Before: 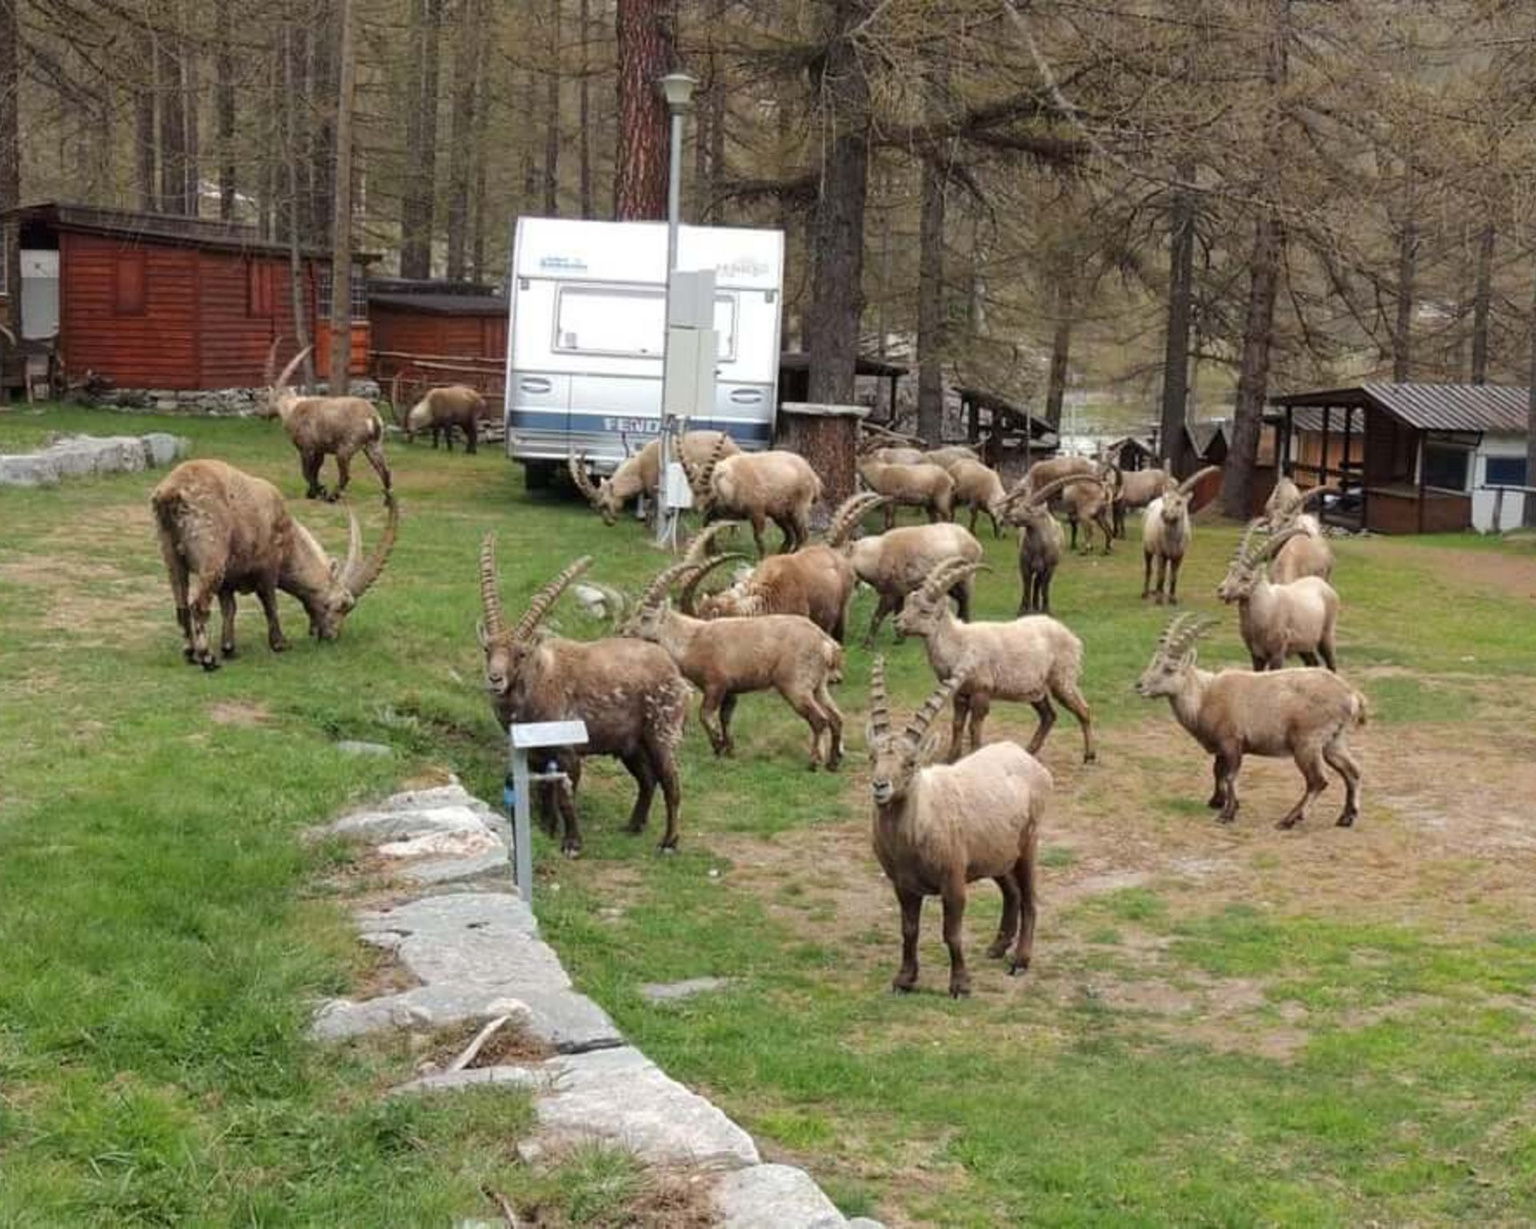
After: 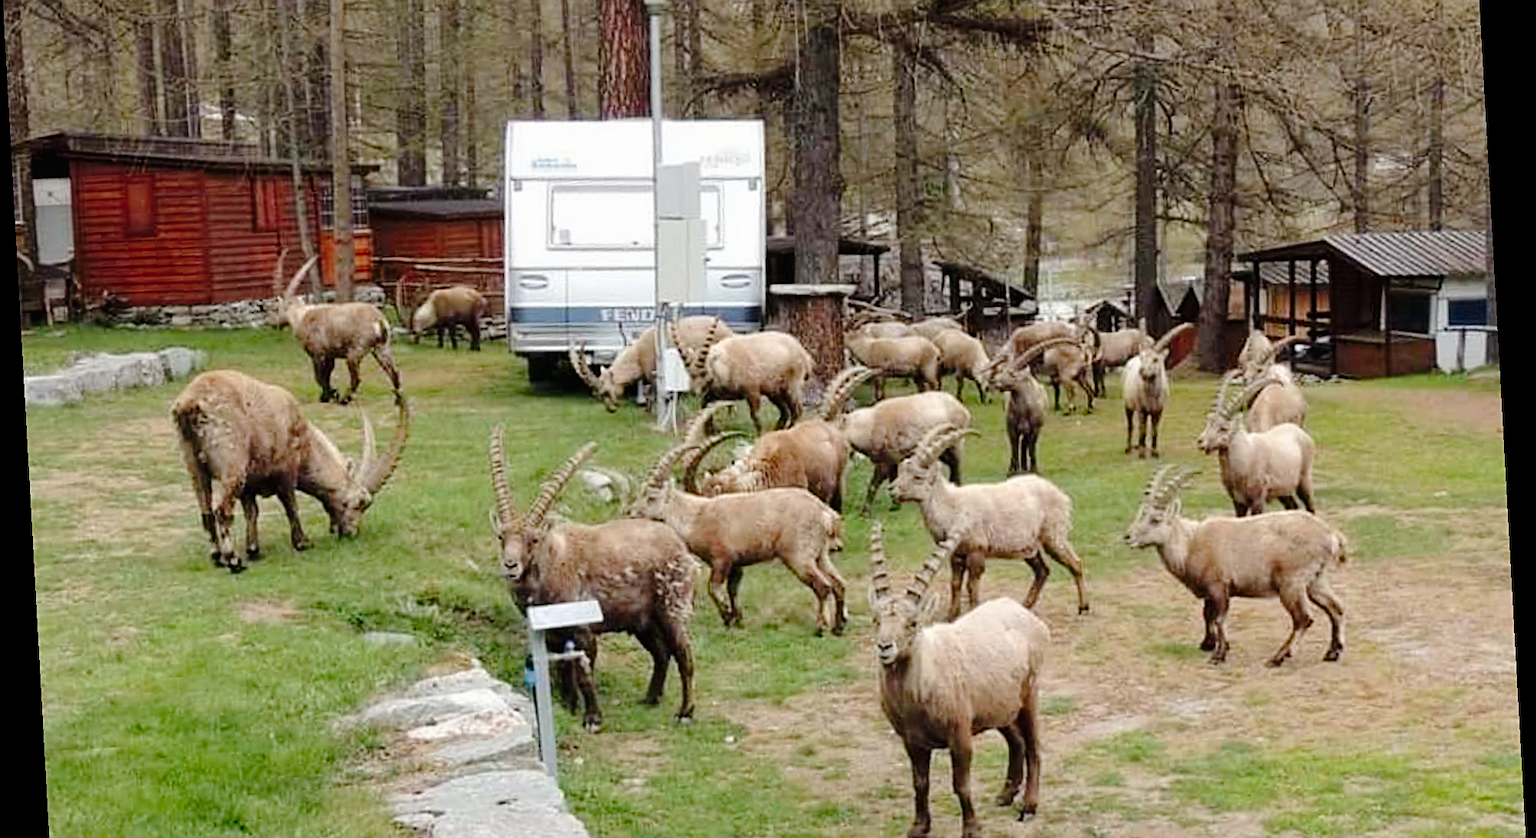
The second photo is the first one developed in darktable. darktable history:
exposure: exposure -0.041 EV, compensate highlight preservation false
crop: top 11.166%, bottom 22.168%
sharpen: on, module defaults
tone curve: curves: ch0 [(0, 0) (0.003, 0.01) (0.011, 0.01) (0.025, 0.011) (0.044, 0.019) (0.069, 0.032) (0.1, 0.054) (0.136, 0.088) (0.177, 0.138) (0.224, 0.214) (0.277, 0.297) (0.335, 0.391) (0.399, 0.469) (0.468, 0.551) (0.543, 0.622) (0.623, 0.699) (0.709, 0.775) (0.801, 0.85) (0.898, 0.929) (1, 1)], preserve colors none
rotate and perspective: rotation -3.18°, automatic cropping off
